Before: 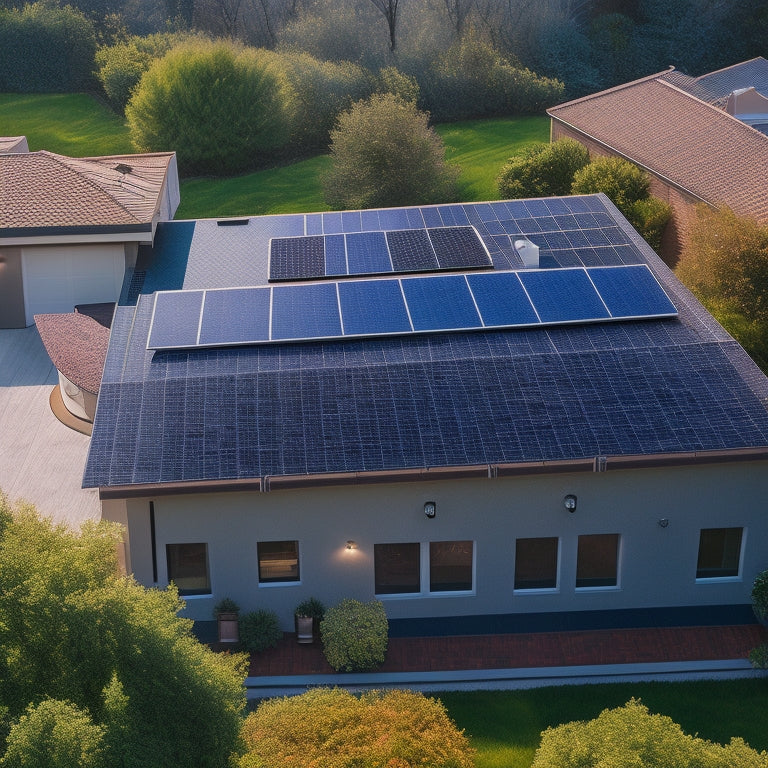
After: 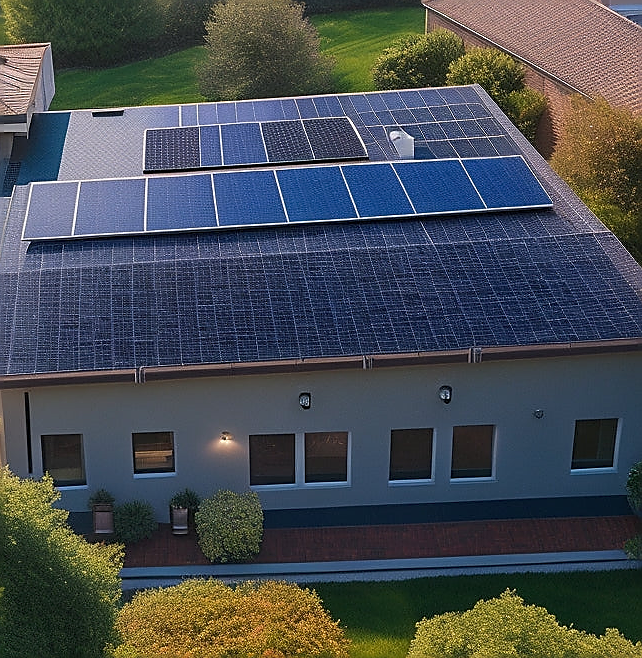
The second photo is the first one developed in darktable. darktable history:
crop: left 16.315%, top 14.246%
sharpen: radius 1.4, amount 1.25, threshold 0.7
